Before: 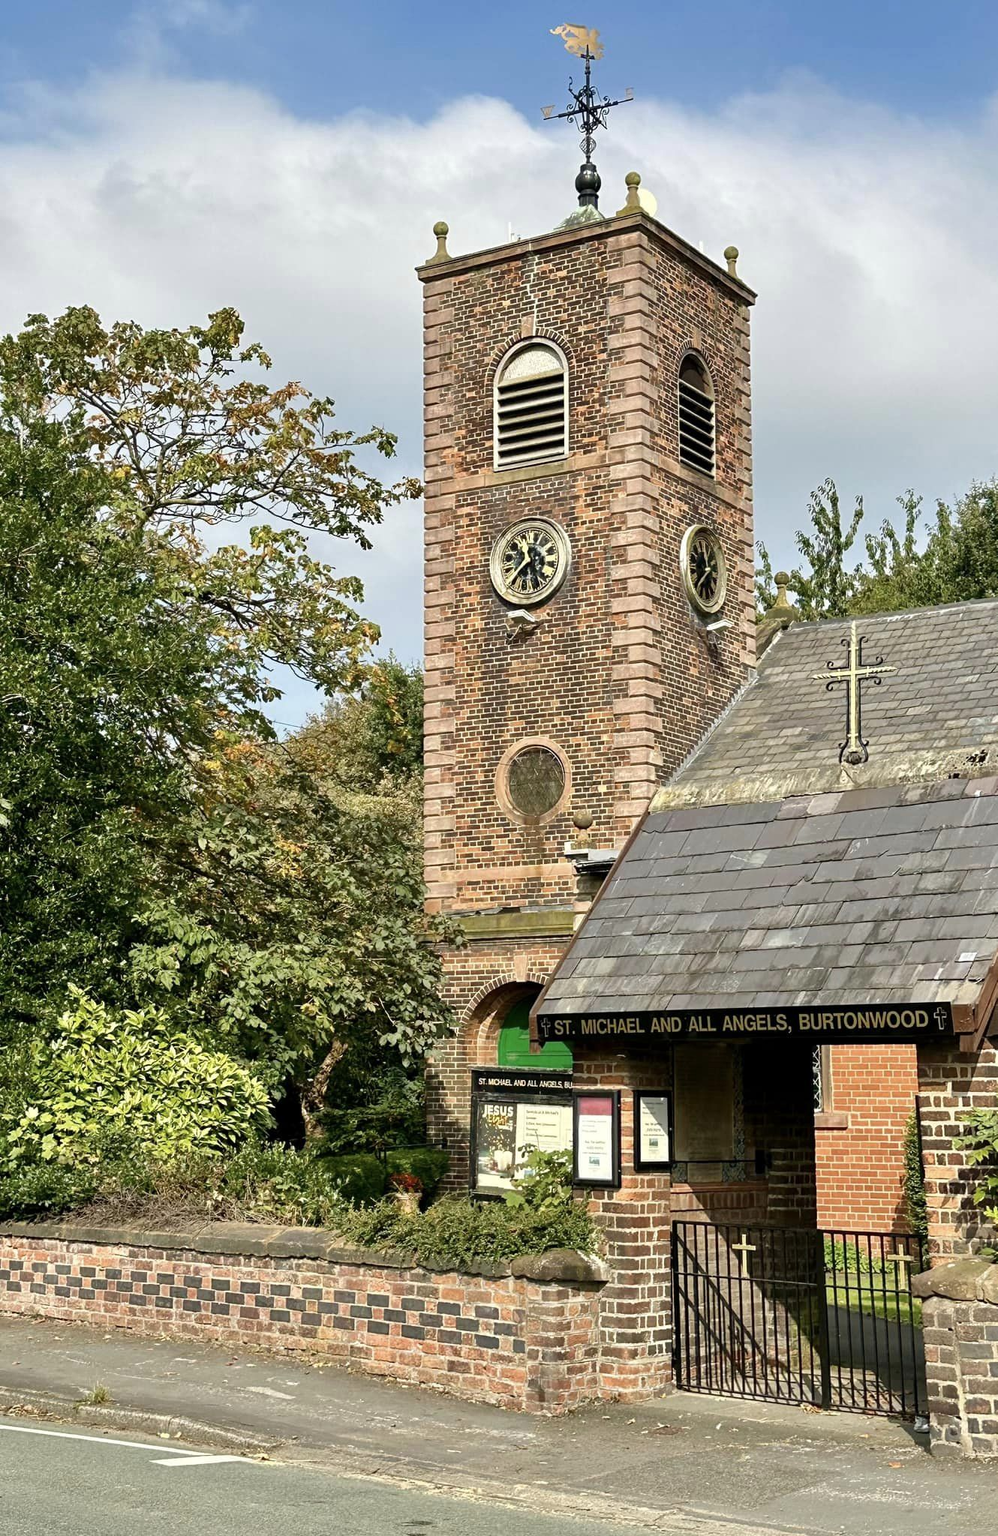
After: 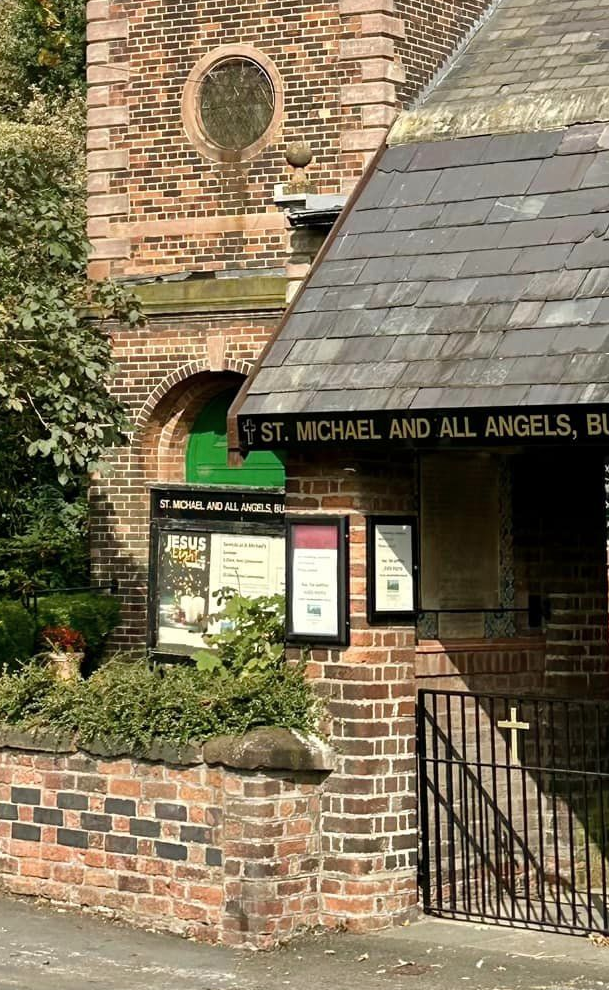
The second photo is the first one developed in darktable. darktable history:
color correction: saturation 0.8
color contrast: green-magenta contrast 1.1, blue-yellow contrast 1.1, unbound 0
crop: left 35.976%, top 45.819%, right 18.162%, bottom 5.807%
